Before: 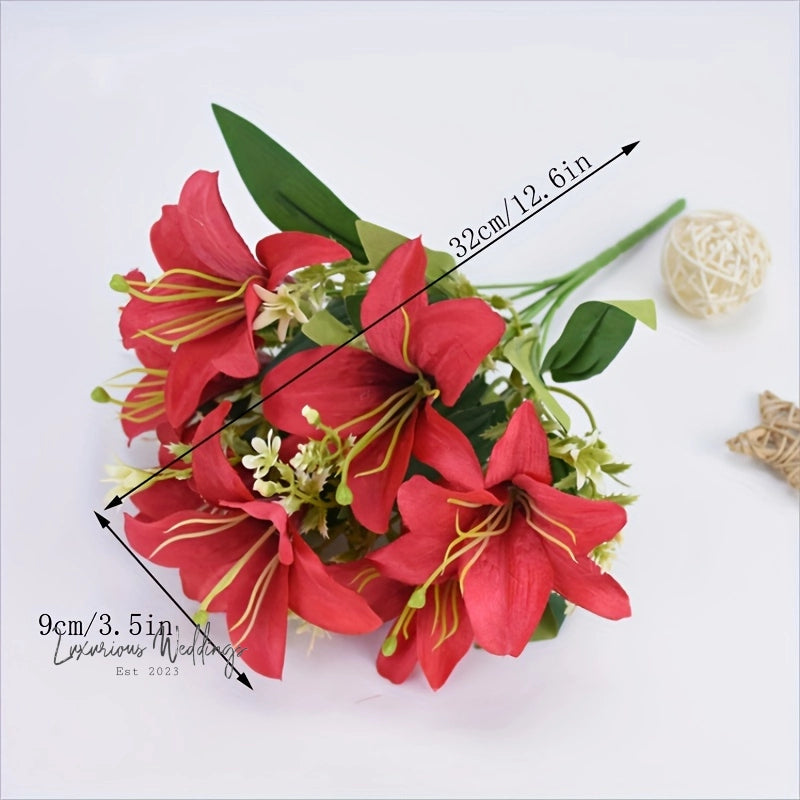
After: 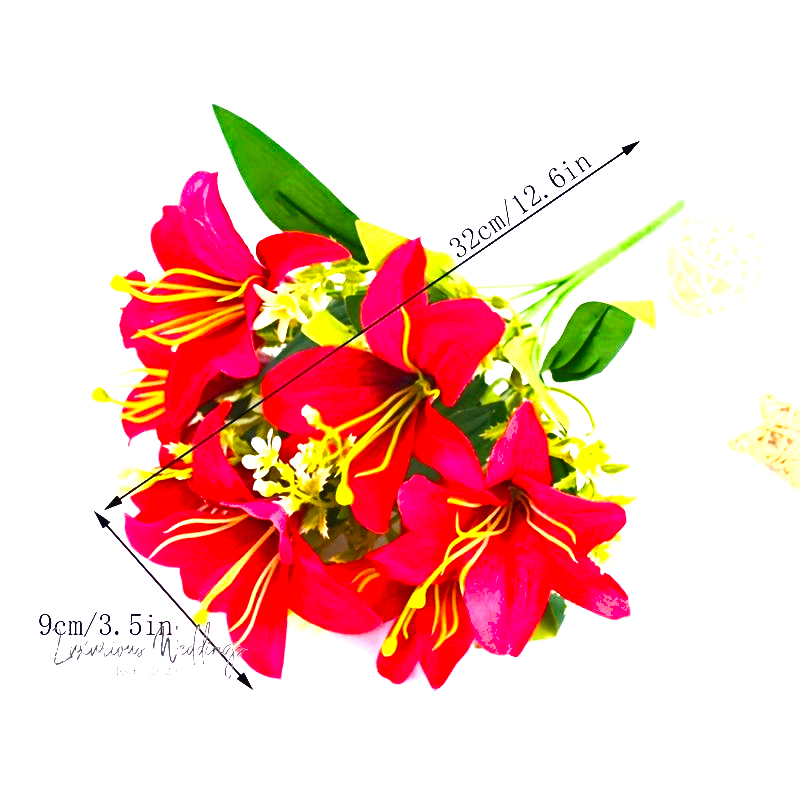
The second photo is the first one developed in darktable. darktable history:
exposure: black level correction 0, exposure 2.088 EV, compensate exposure bias true, compensate highlight preservation false
shadows and highlights: shadows 37.27, highlights -28.18, soften with gaussian
color balance rgb: linear chroma grading › global chroma 15%, perceptual saturation grading › global saturation 30%
